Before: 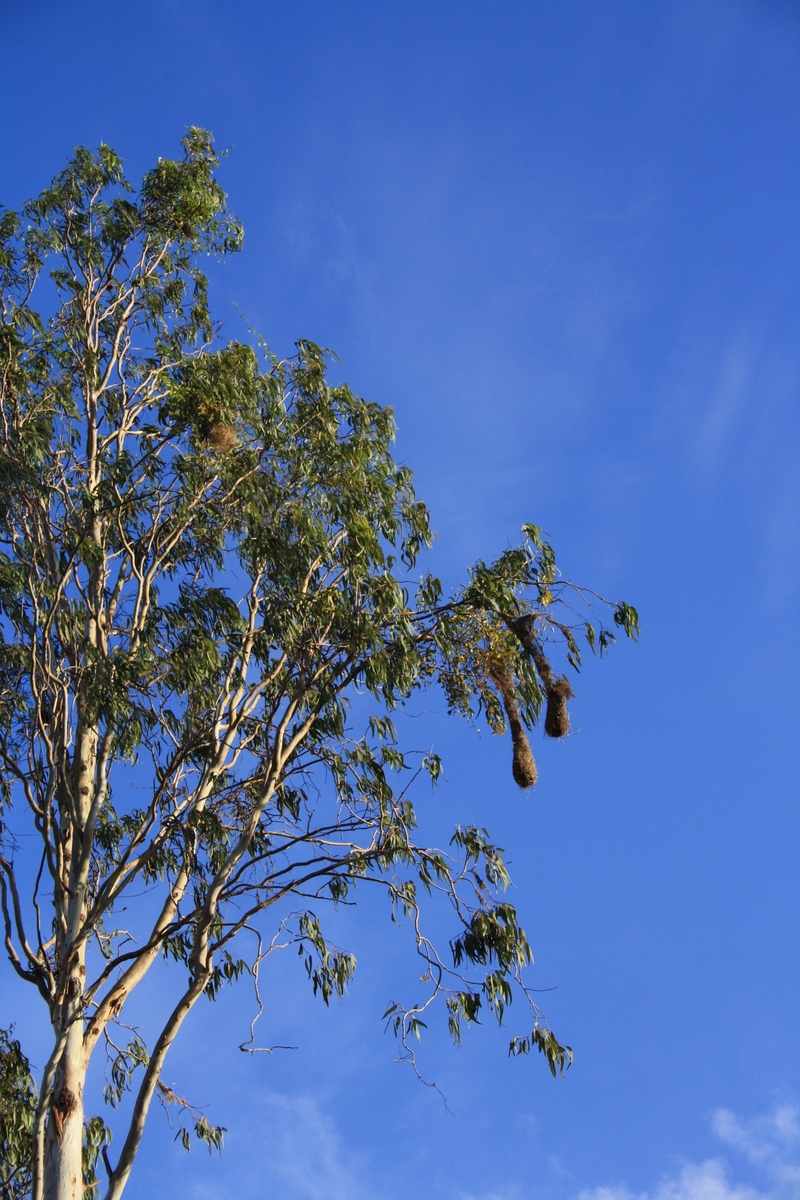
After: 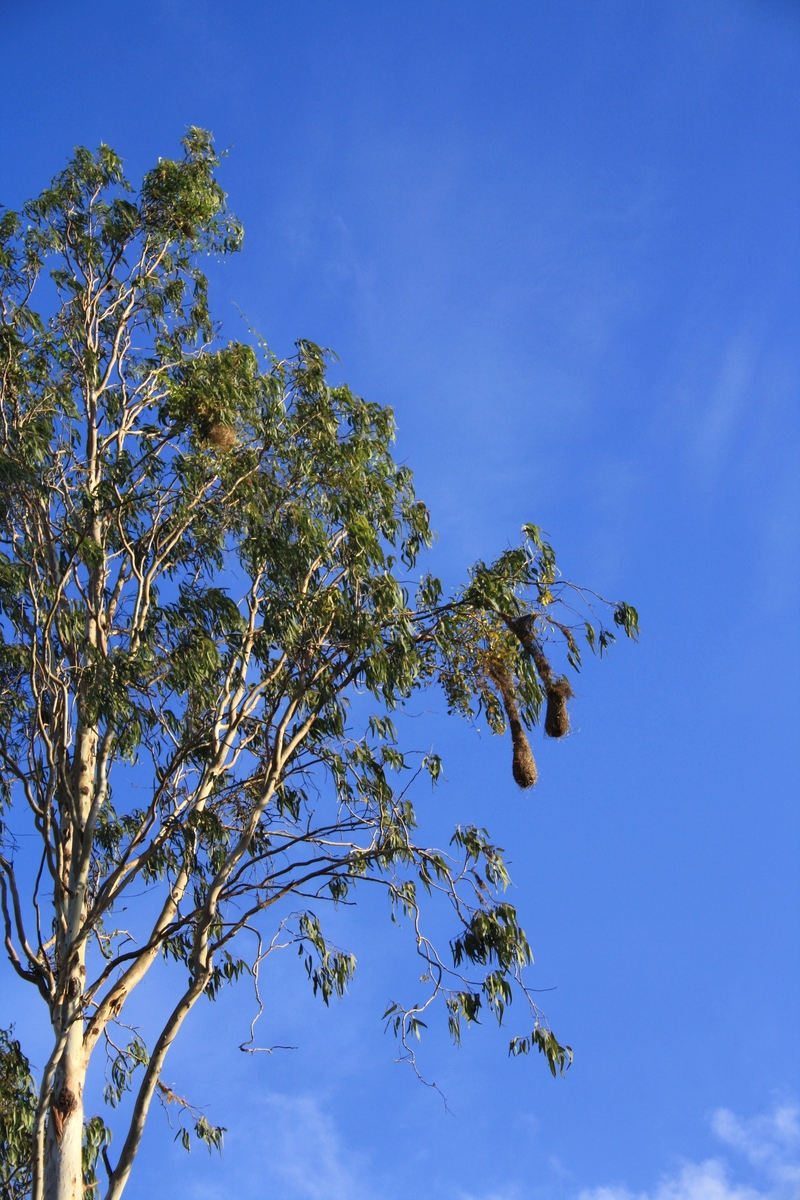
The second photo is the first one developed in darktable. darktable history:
exposure: exposure 0.207 EV, compensate highlight preservation false
